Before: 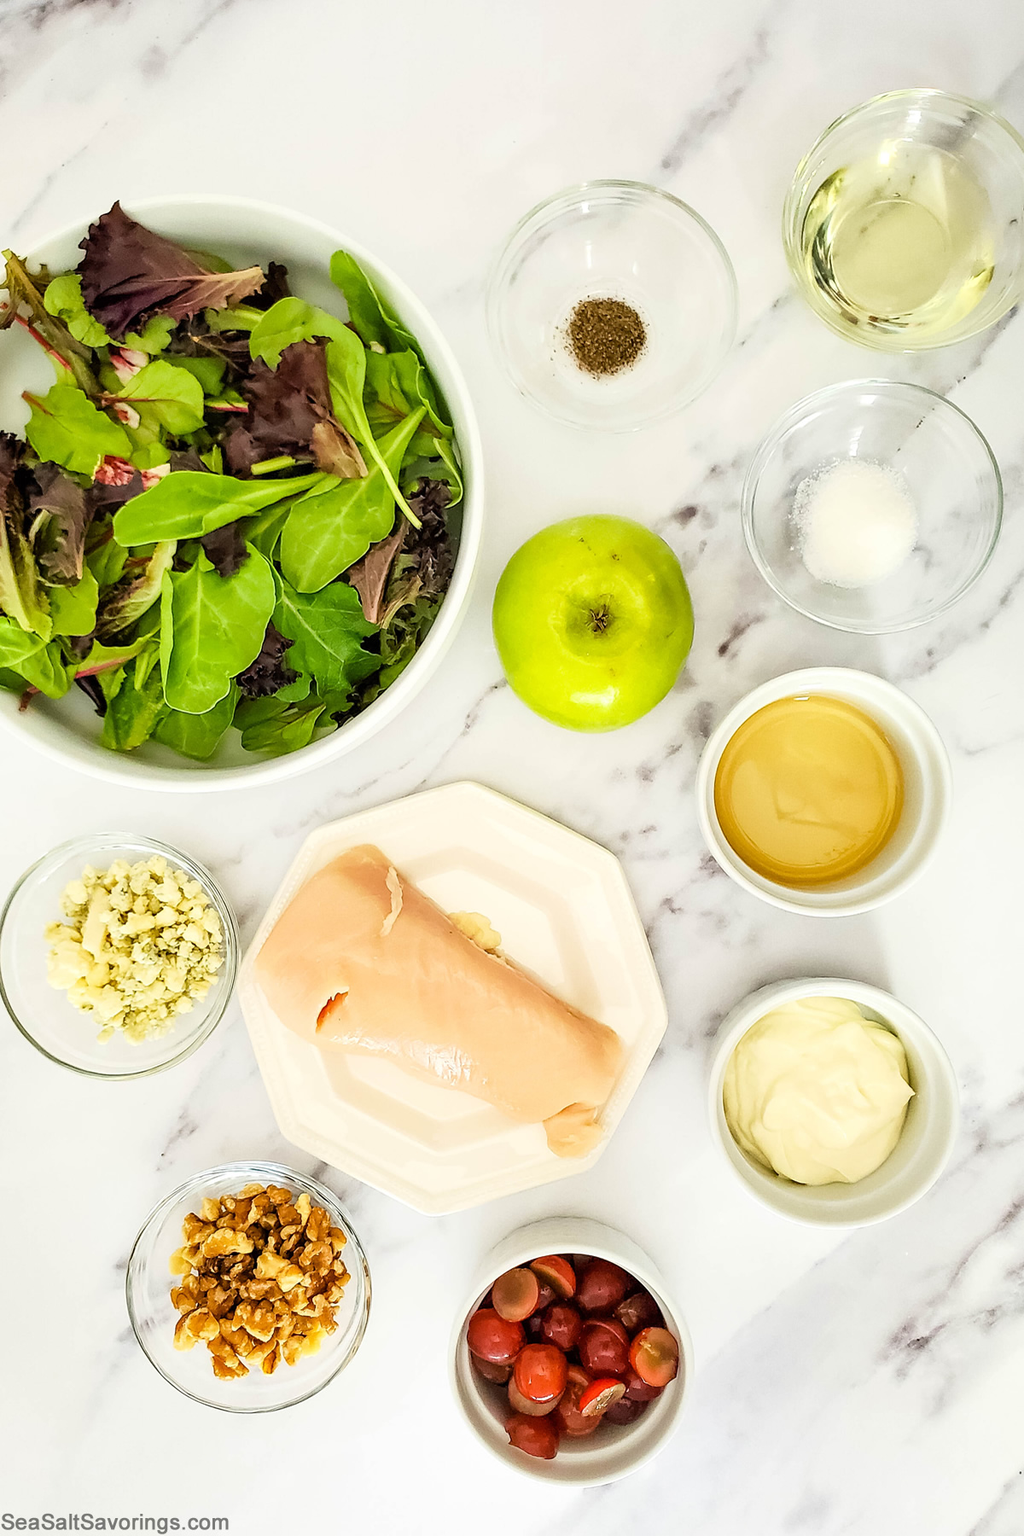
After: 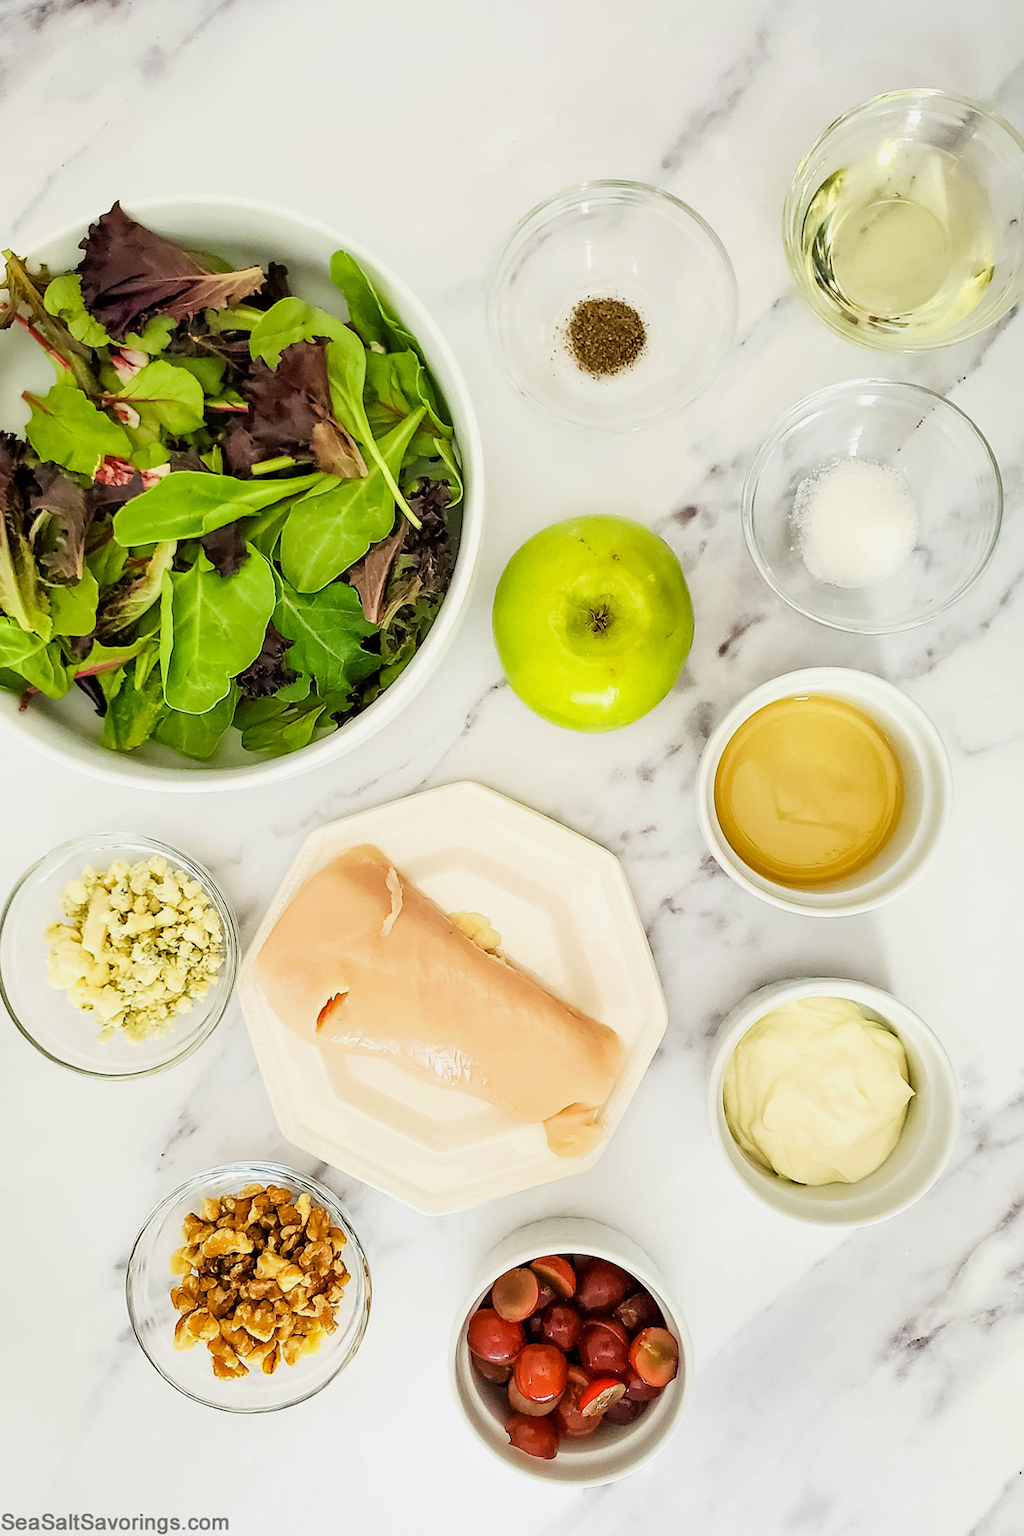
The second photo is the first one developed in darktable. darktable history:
exposure: exposure -0.155 EV, compensate highlight preservation false
